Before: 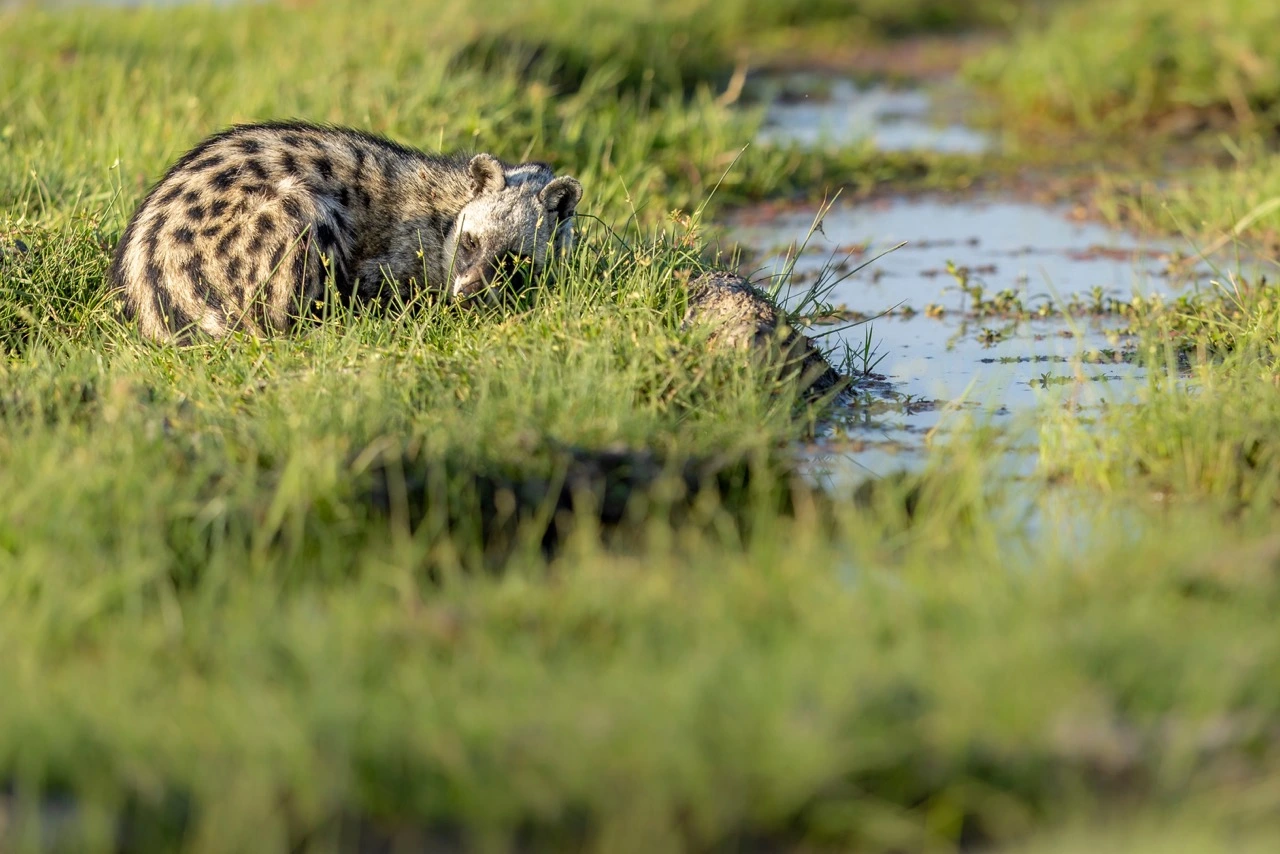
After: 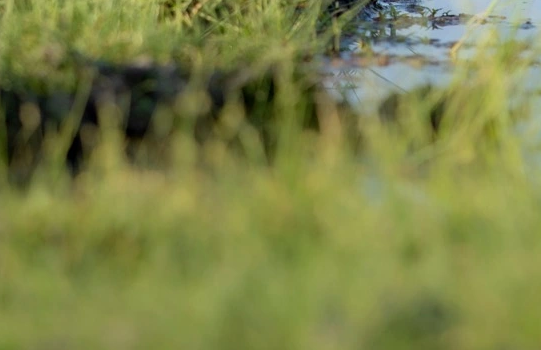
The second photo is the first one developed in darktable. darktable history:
crop: left 37.136%, top 45.235%, right 20.535%, bottom 13.714%
